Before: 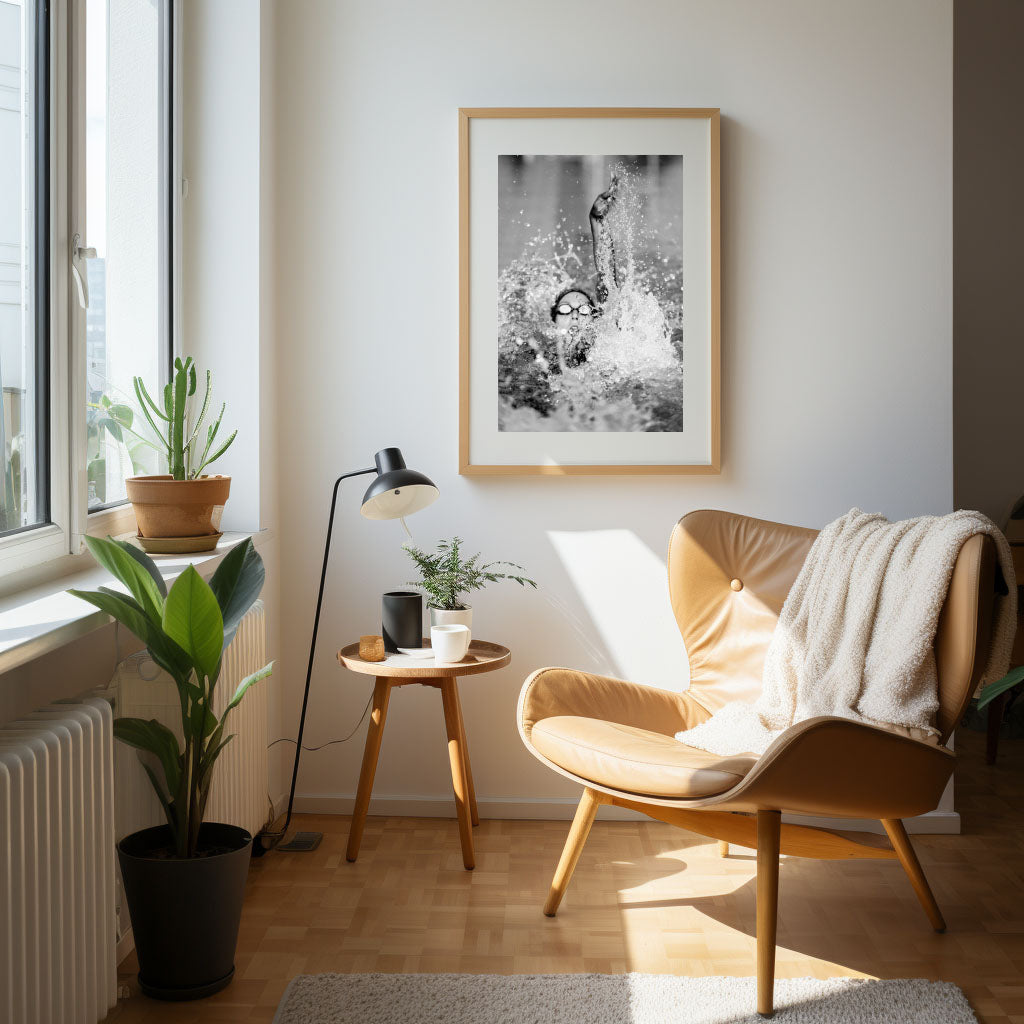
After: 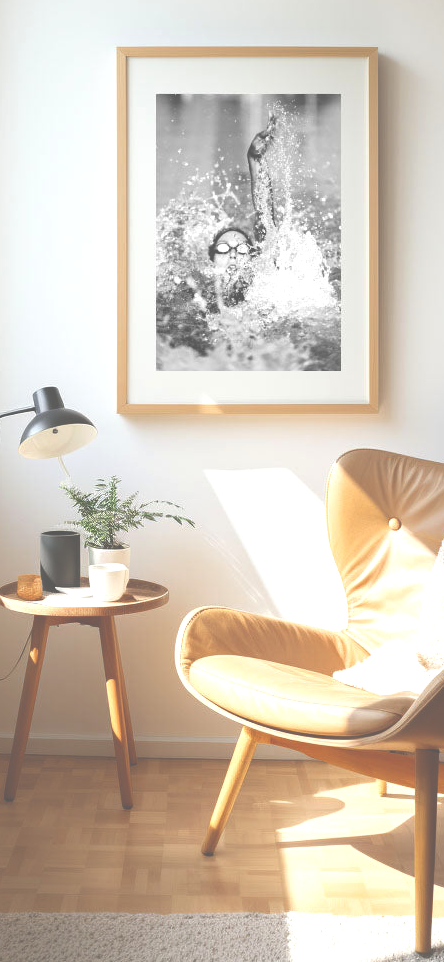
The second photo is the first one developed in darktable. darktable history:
exposure: black level correction -0.071, exposure 0.5 EV, compensate highlight preservation false
color balance rgb: perceptual saturation grading › global saturation 8.89%, saturation formula JzAzBz (2021)
crop: left 33.452%, top 6.025%, right 23.155%
